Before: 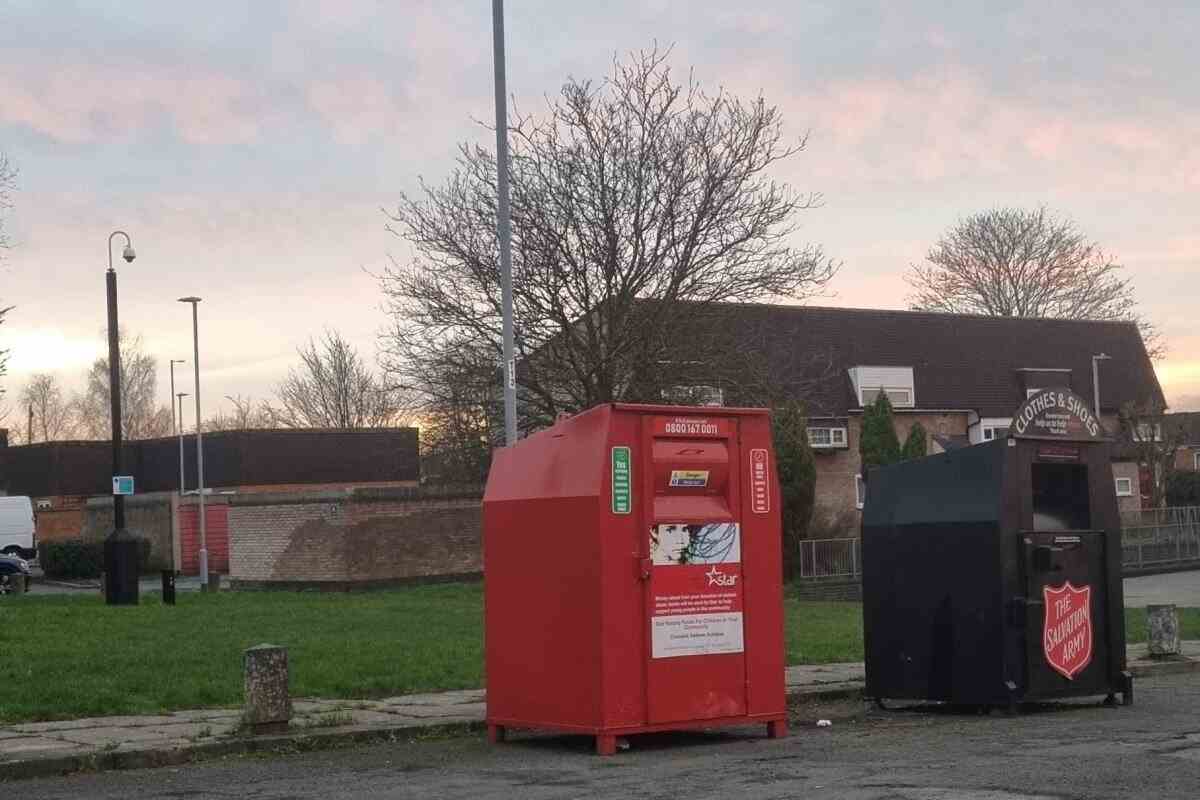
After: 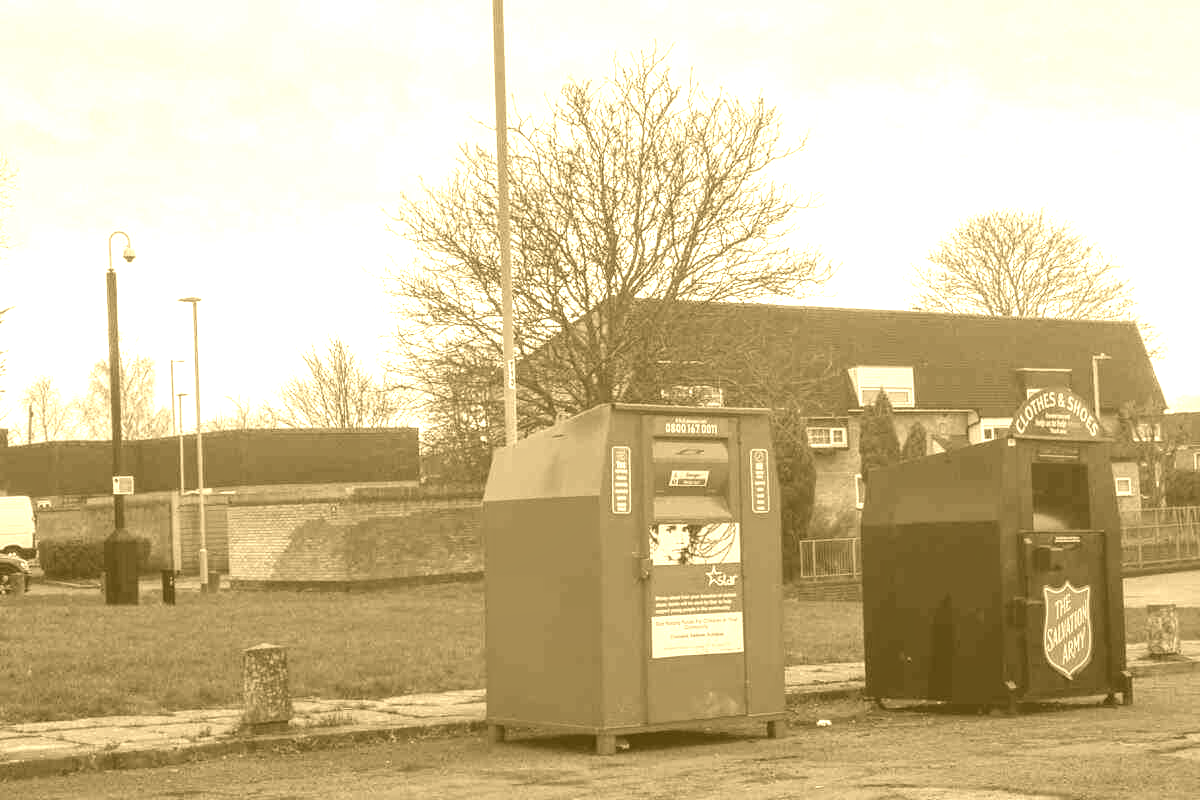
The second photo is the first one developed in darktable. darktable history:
colorize: hue 36°, source mix 100%
local contrast: on, module defaults
color balance rgb: perceptual saturation grading › global saturation 36%, perceptual brilliance grading › global brilliance 10%, global vibrance 20%
